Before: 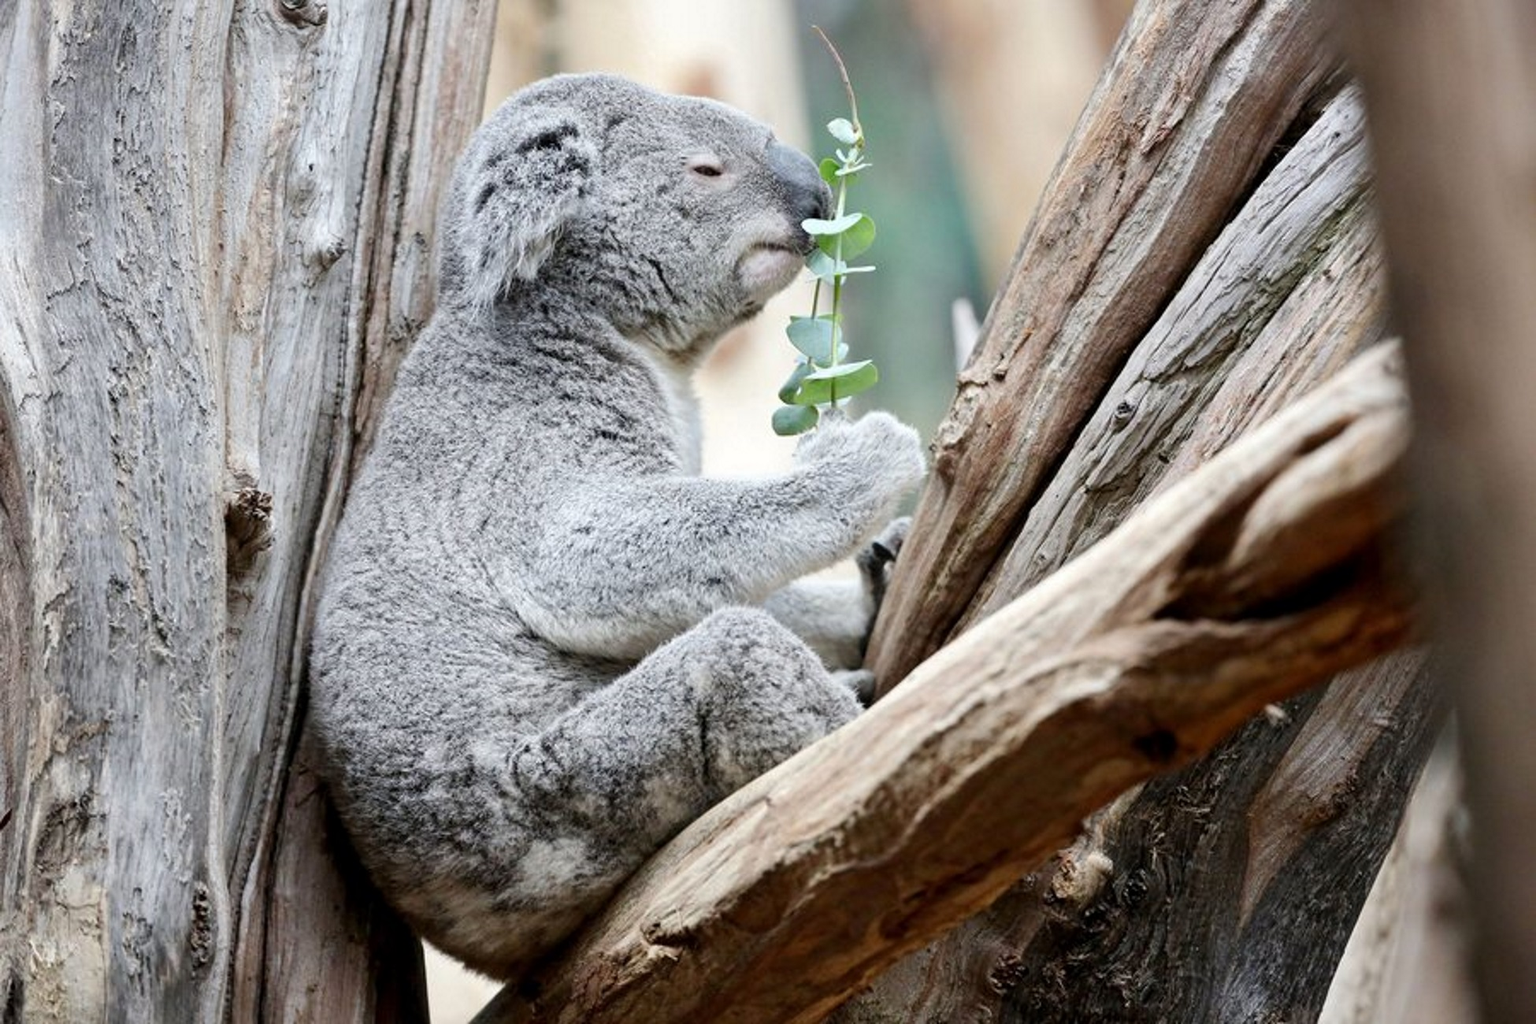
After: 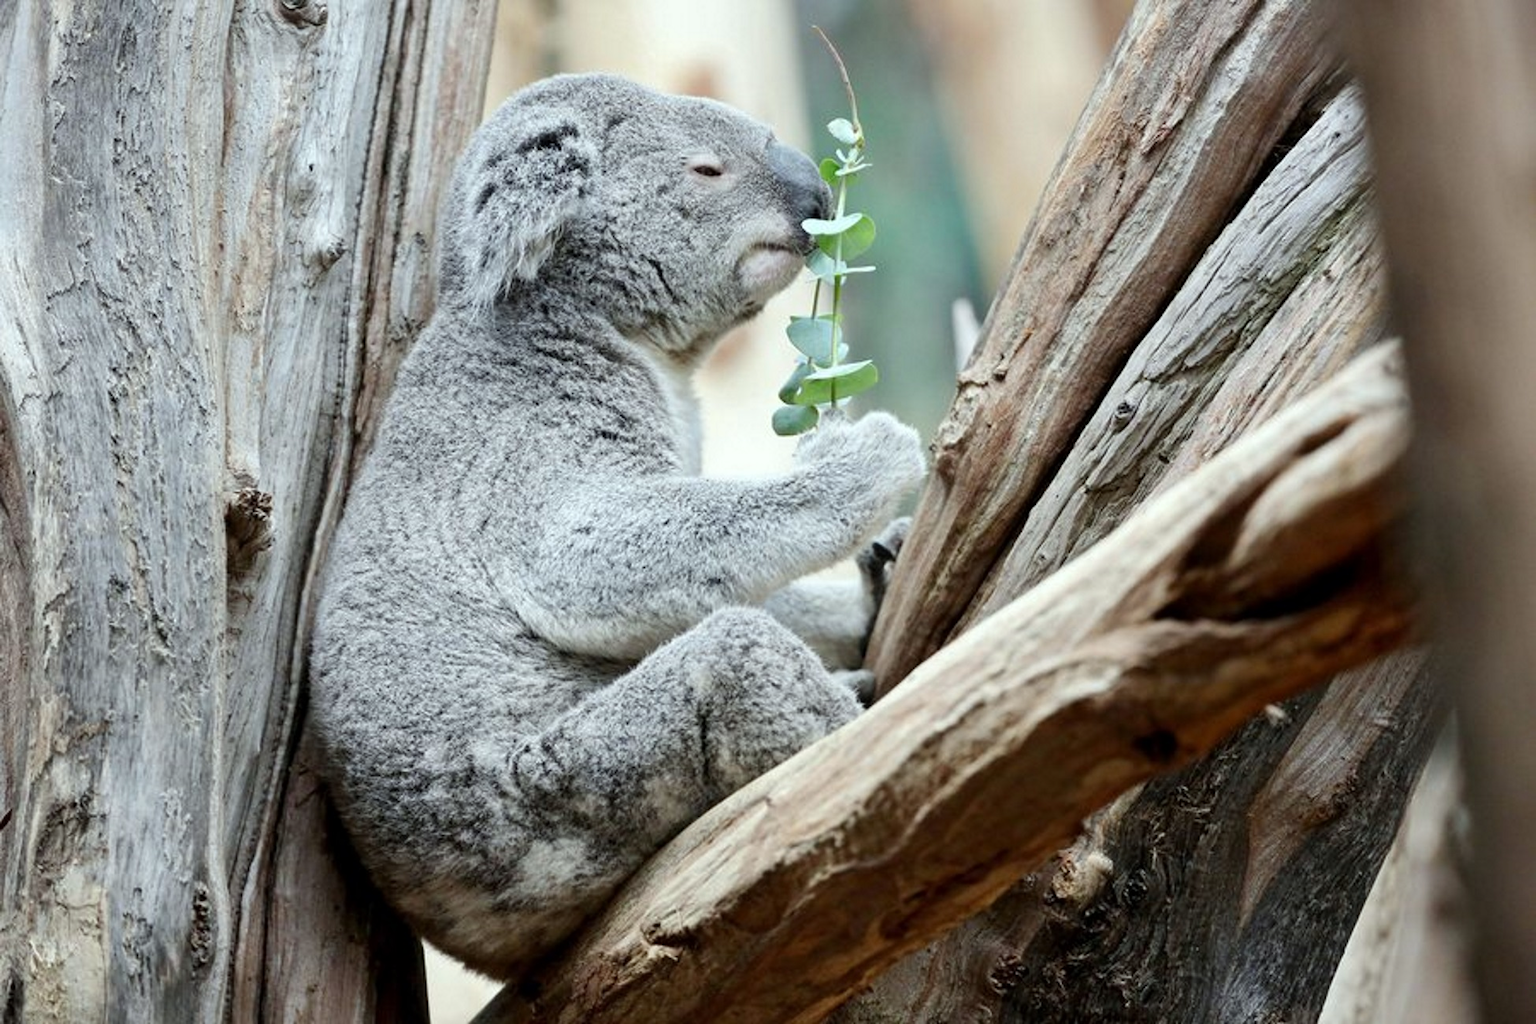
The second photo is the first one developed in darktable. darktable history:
color calibration: gray › normalize channels true, illuminant Planckian (black body), x 0.353, y 0.352, temperature 4815.37 K, gamut compression 0.01
